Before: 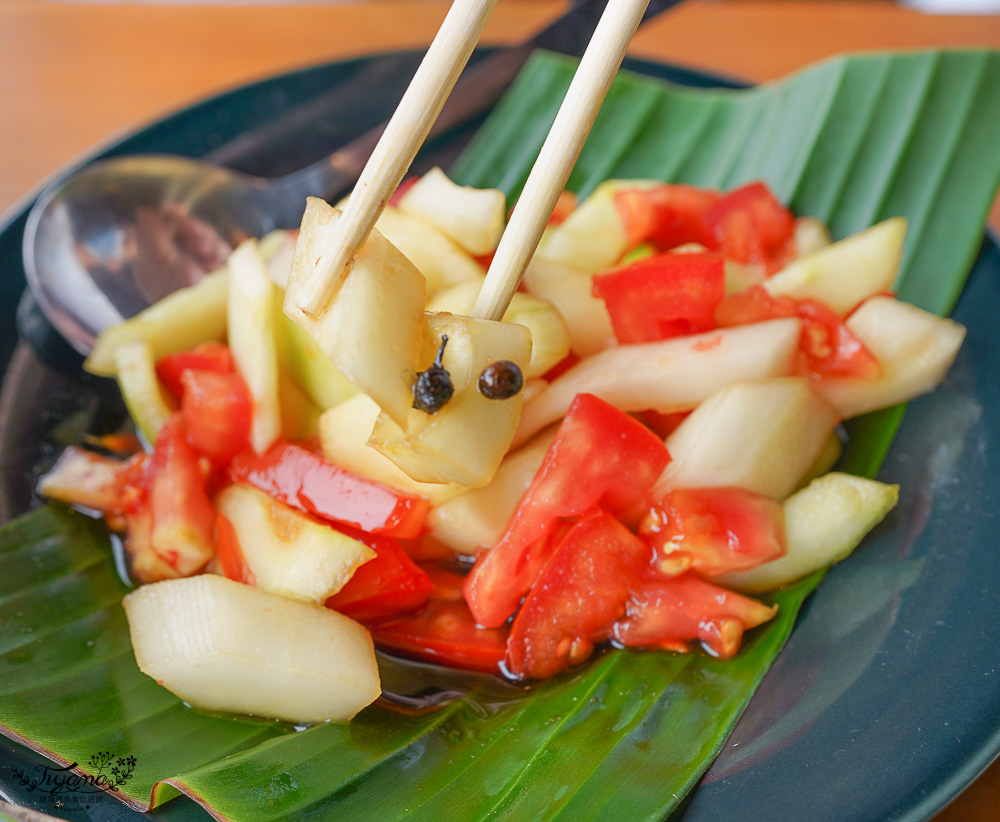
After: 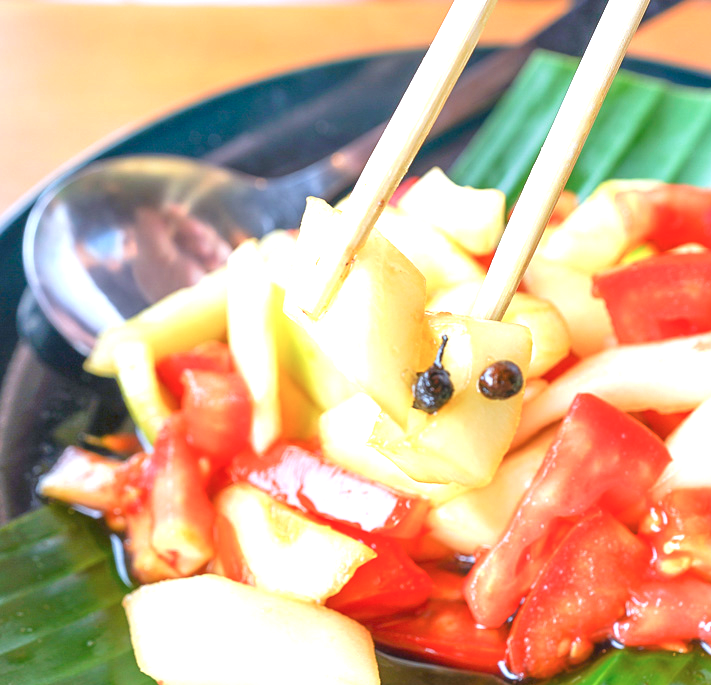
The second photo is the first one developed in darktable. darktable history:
crop: right 28.885%, bottom 16.626%
color calibration: x 0.37, y 0.382, temperature 4313.32 K
exposure: black level correction 0, exposure 1.2 EV, compensate exposure bias true, compensate highlight preservation false
